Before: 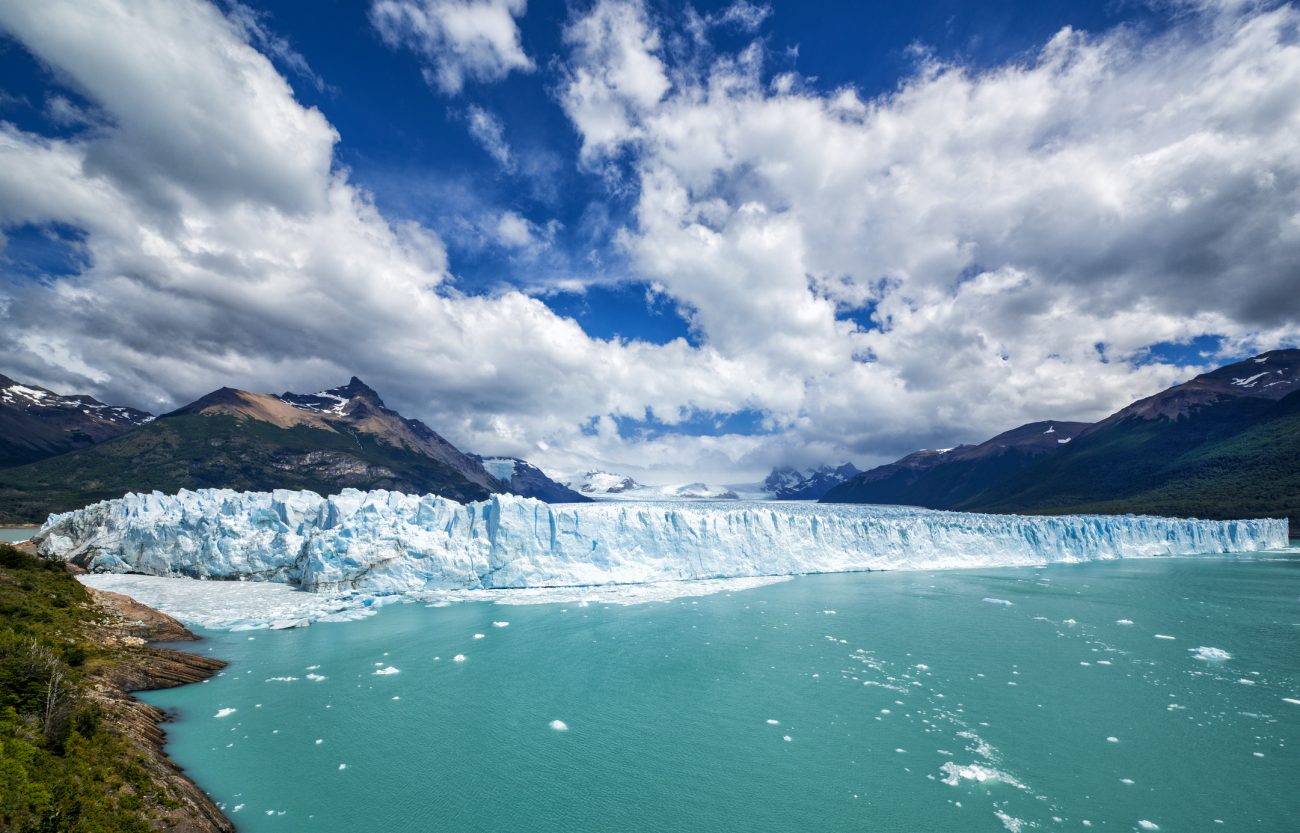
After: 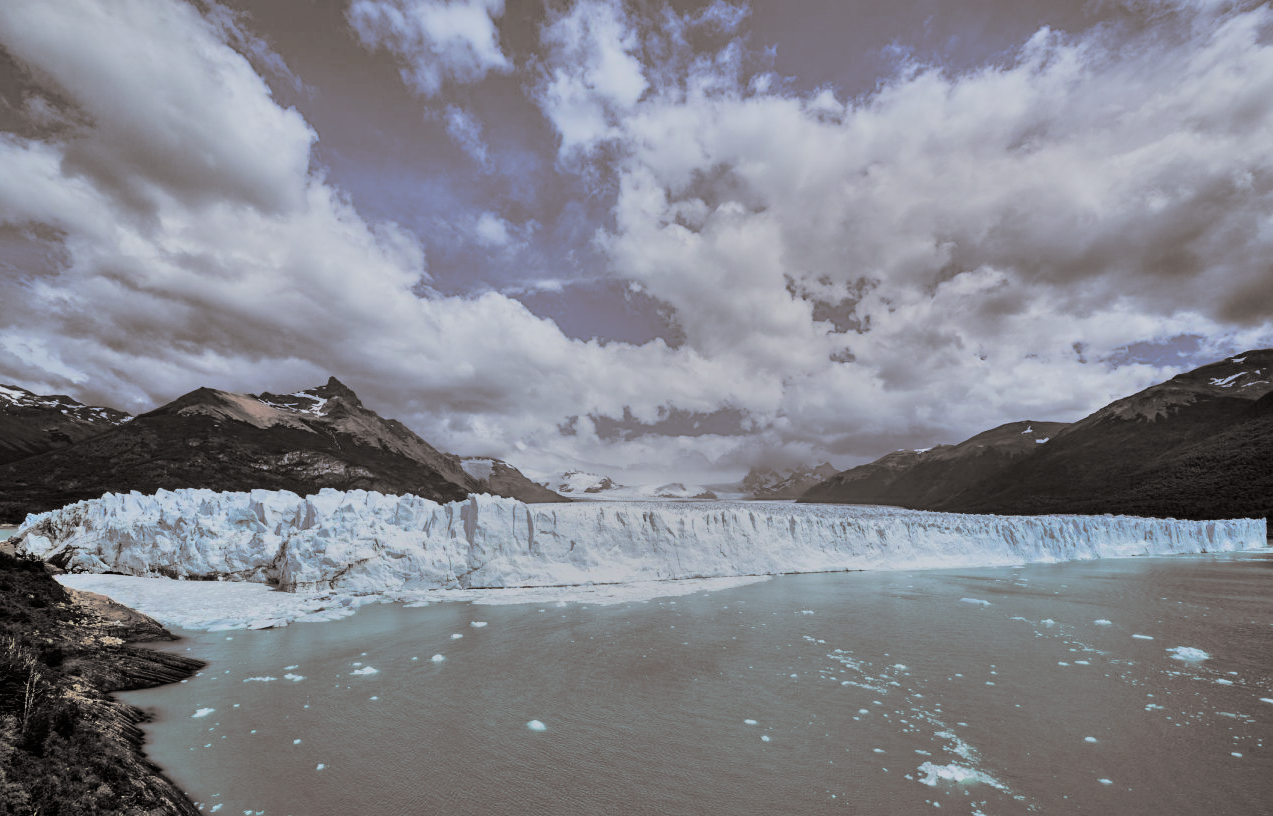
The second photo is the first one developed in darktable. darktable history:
sigmoid: contrast 1.8
shadows and highlights: shadows 80.73, white point adjustment -9.07, highlights -61.46, soften with gaussian
white balance: red 0.967, blue 1.049
velvia: on, module defaults
split-toning: shadows › hue 26°, shadows › saturation 0.09, highlights › hue 40°, highlights › saturation 0.18, balance -63, compress 0%
crop: left 1.743%, right 0.268%, bottom 2.011%
color balance rgb: linear chroma grading › global chroma 15%, perceptual saturation grading › global saturation 30%
